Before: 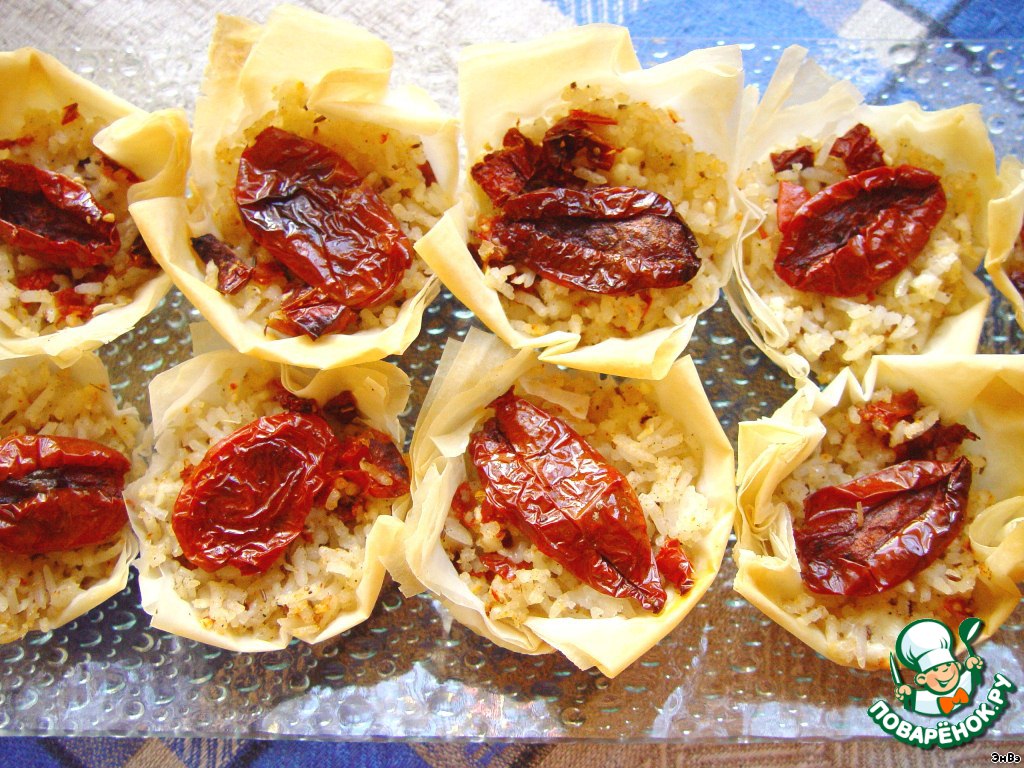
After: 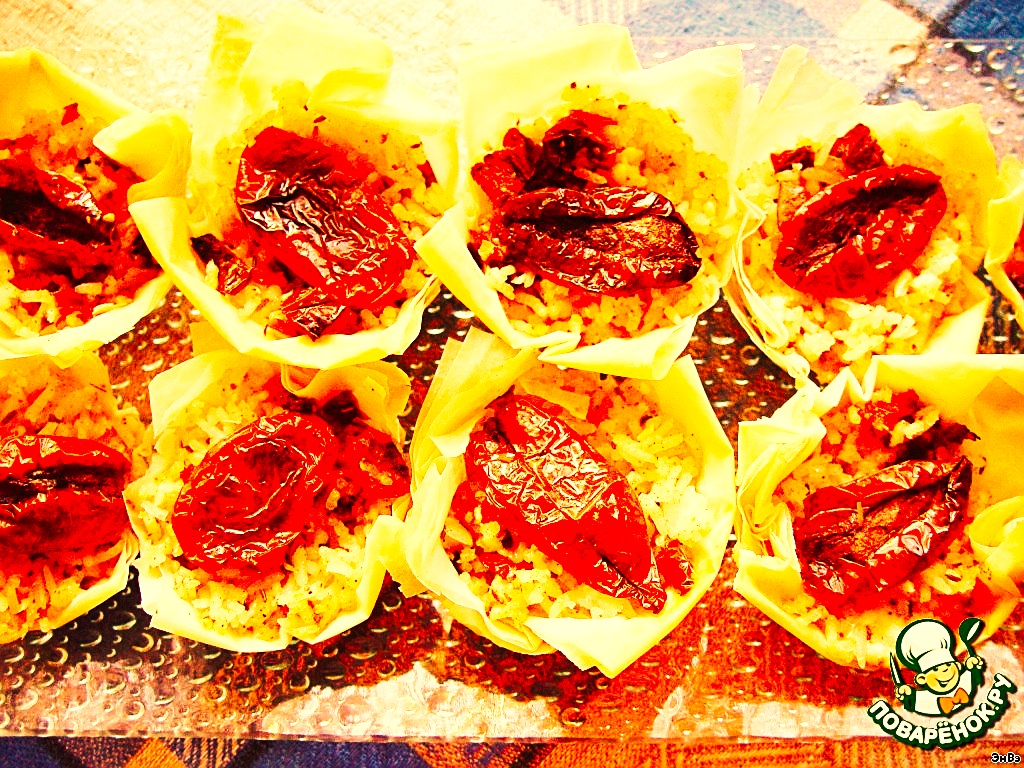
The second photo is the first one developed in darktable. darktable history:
sharpen: on, module defaults
tone curve: curves: ch0 [(0, 0) (0.003, 0.003) (0.011, 0.005) (0.025, 0.005) (0.044, 0.008) (0.069, 0.015) (0.1, 0.023) (0.136, 0.032) (0.177, 0.046) (0.224, 0.072) (0.277, 0.124) (0.335, 0.174) (0.399, 0.253) (0.468, 0.365) (0.543, 0.519) (0.623, 0.675) (0.709, 0.805) (0.801, 0.908) (0.898, 0.97) (1, 1)], preserve colors none
white balance: red 1.467, blue 0.684
